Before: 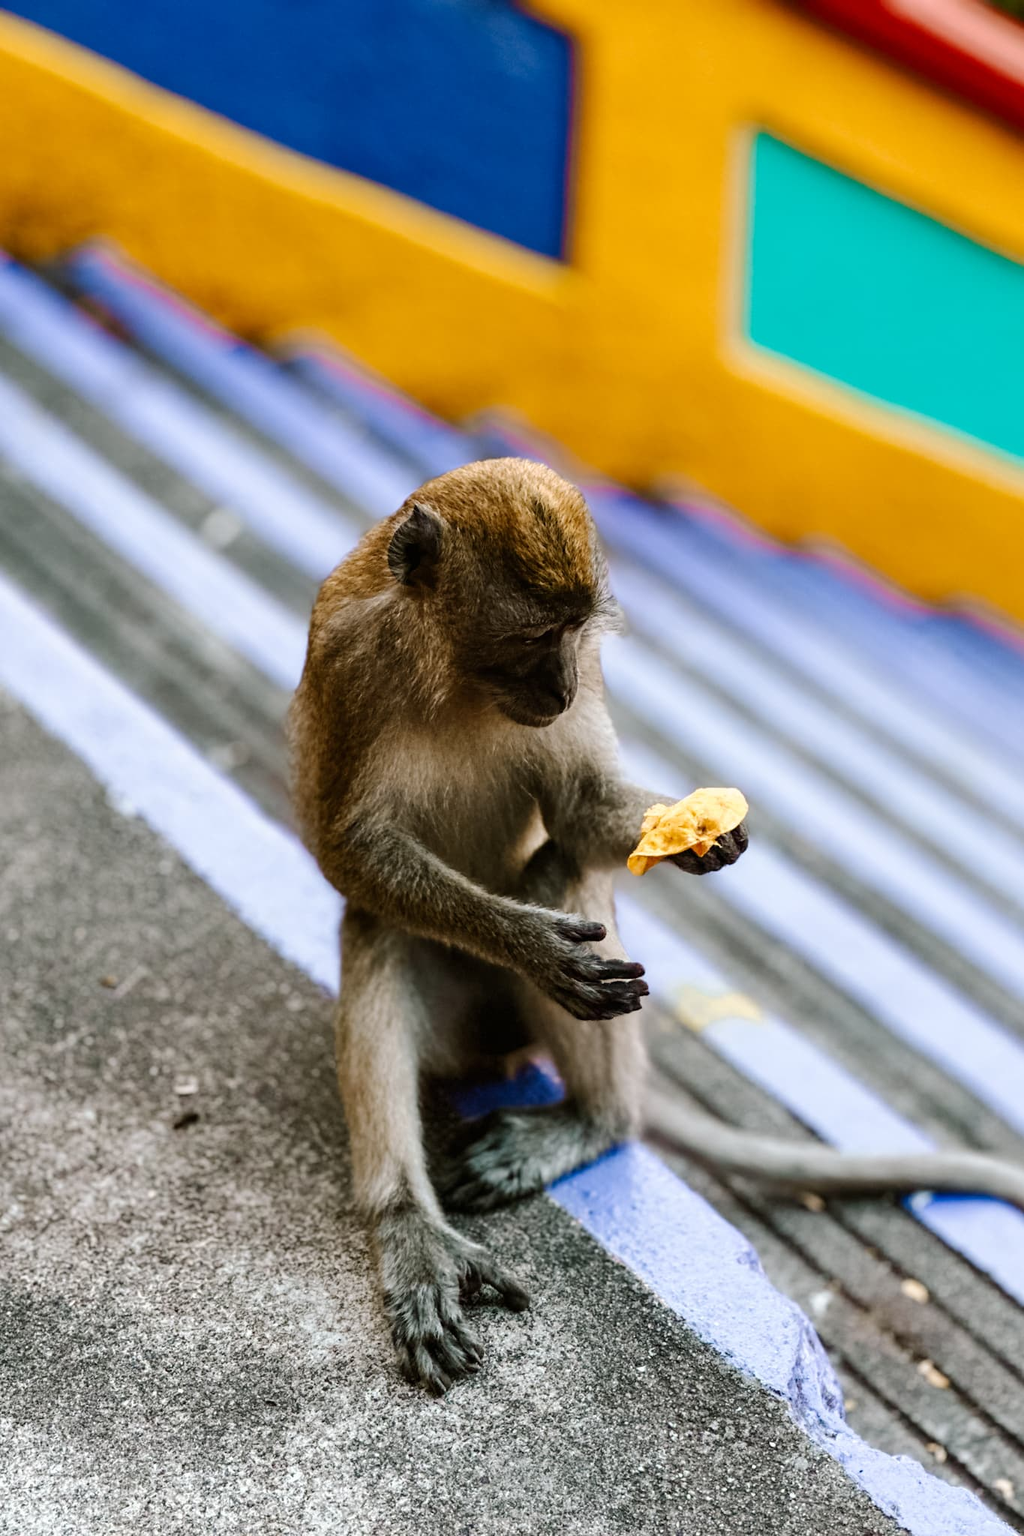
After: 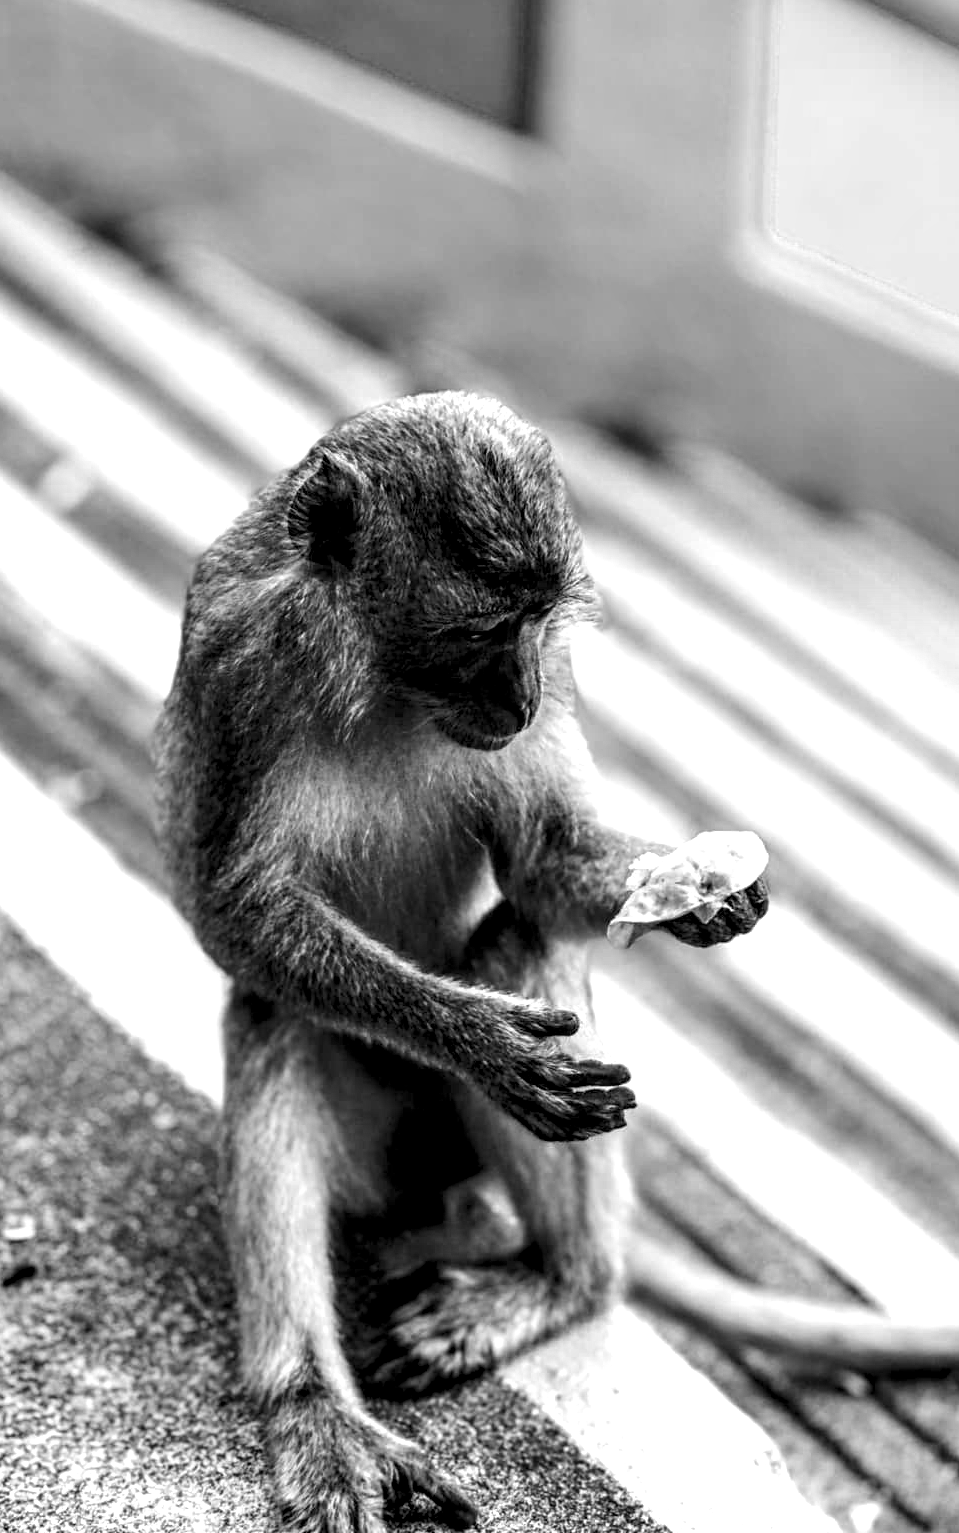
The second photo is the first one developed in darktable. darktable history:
exposure: exposure 0.556 EV, compensate exposure bias true, compensate highlight preservation false
crop and rotate: left 16.795%, top 10.724%, right 12.947%, bottom 14.401%
color calibration: output gray [0.18, 0.41, 0.41, 0], x 0.37, y 0.378, temperature 4293.88 K, clip negative RGB from gamut false
local contrast: detail 160%
